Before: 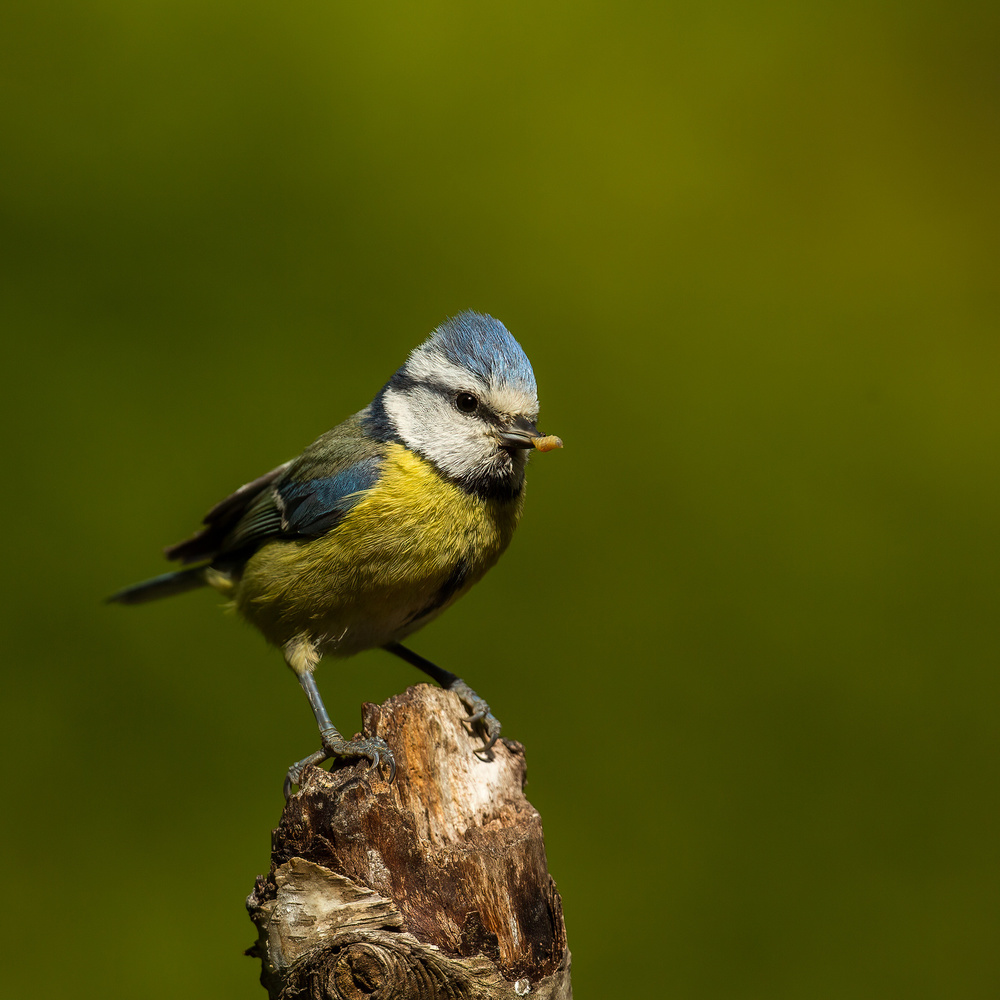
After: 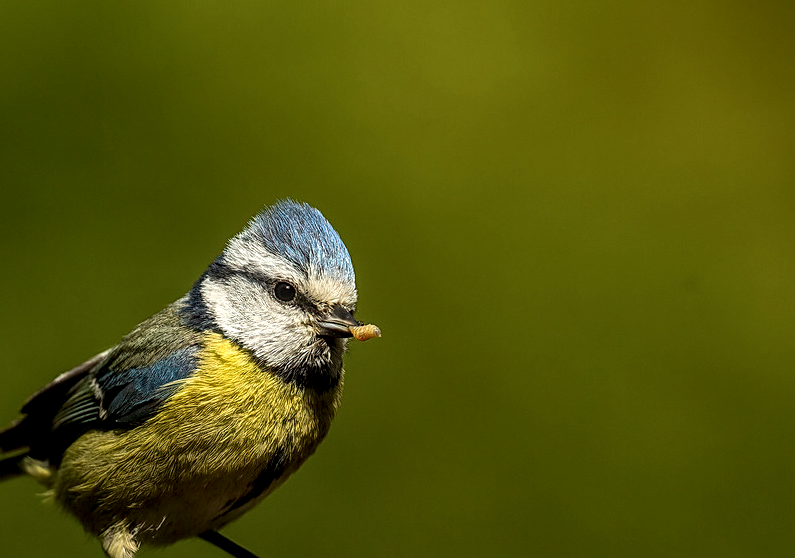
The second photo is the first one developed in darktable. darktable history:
crop: left 18.275%, top 11.12%, right 2.165%, bottom 32.987%
local contrast: highlights 21%, detail 150%
sharpen: on, module defaults
